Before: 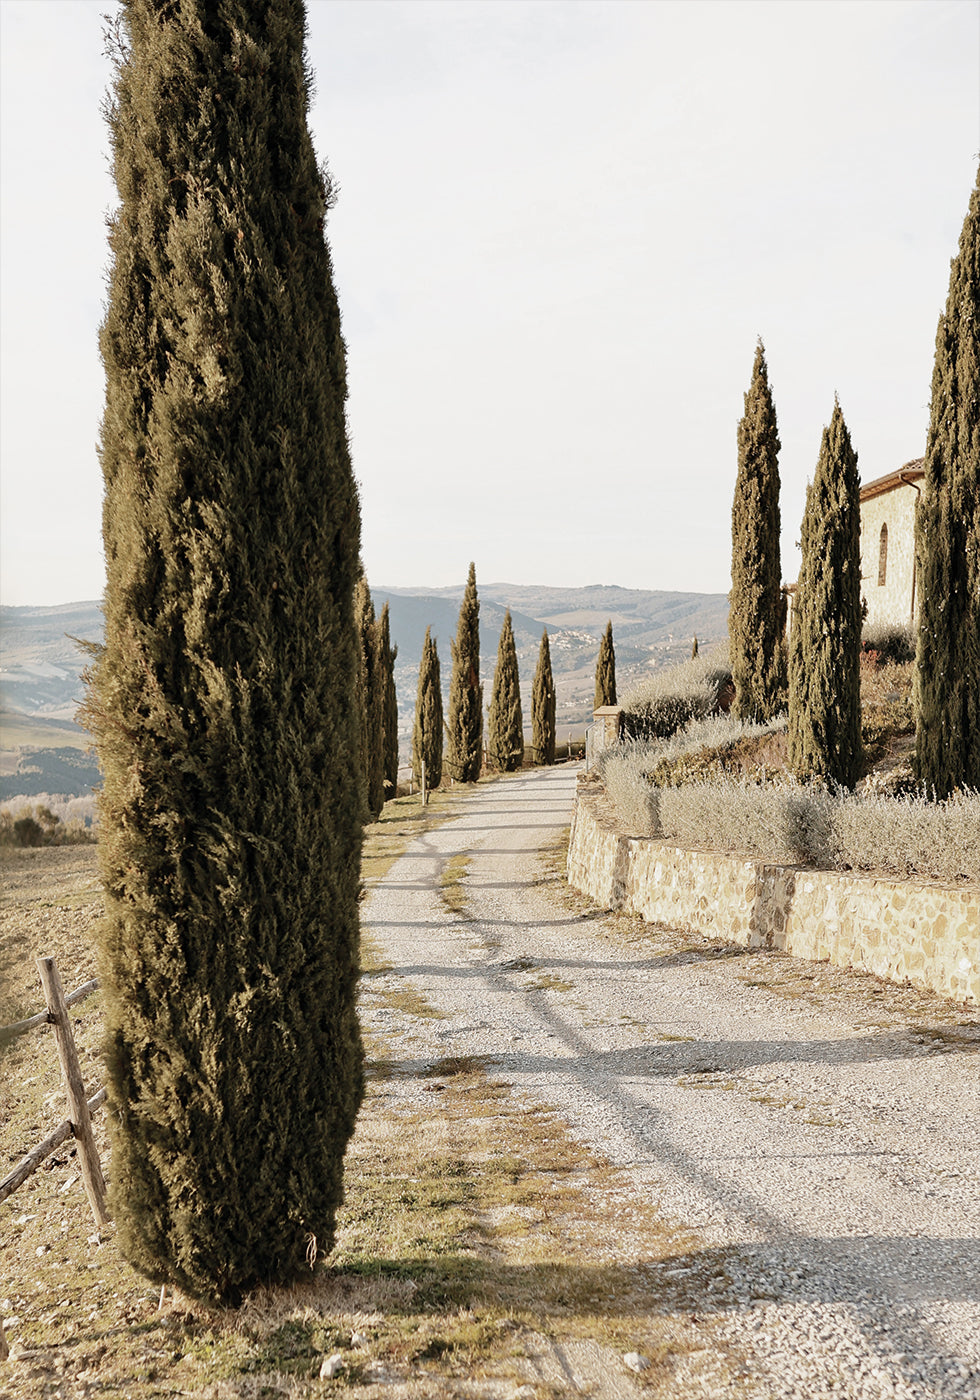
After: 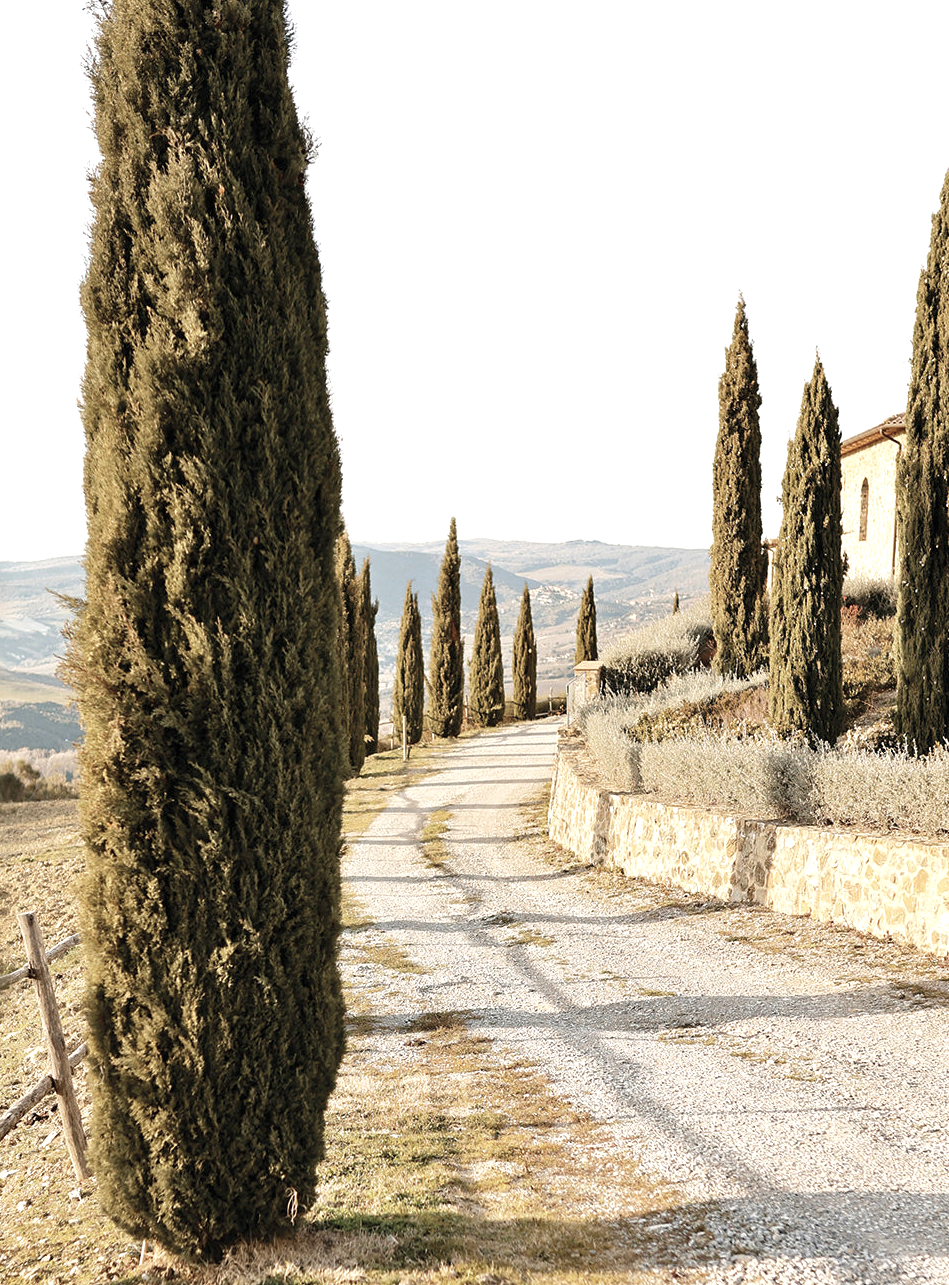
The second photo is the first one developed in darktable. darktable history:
crop: left 1.964%, top 3.251%, right 1.122%, bottom 4.933%
exposure: black level correction 0, exposure 0.5 EV, compensate highlight preservation false
